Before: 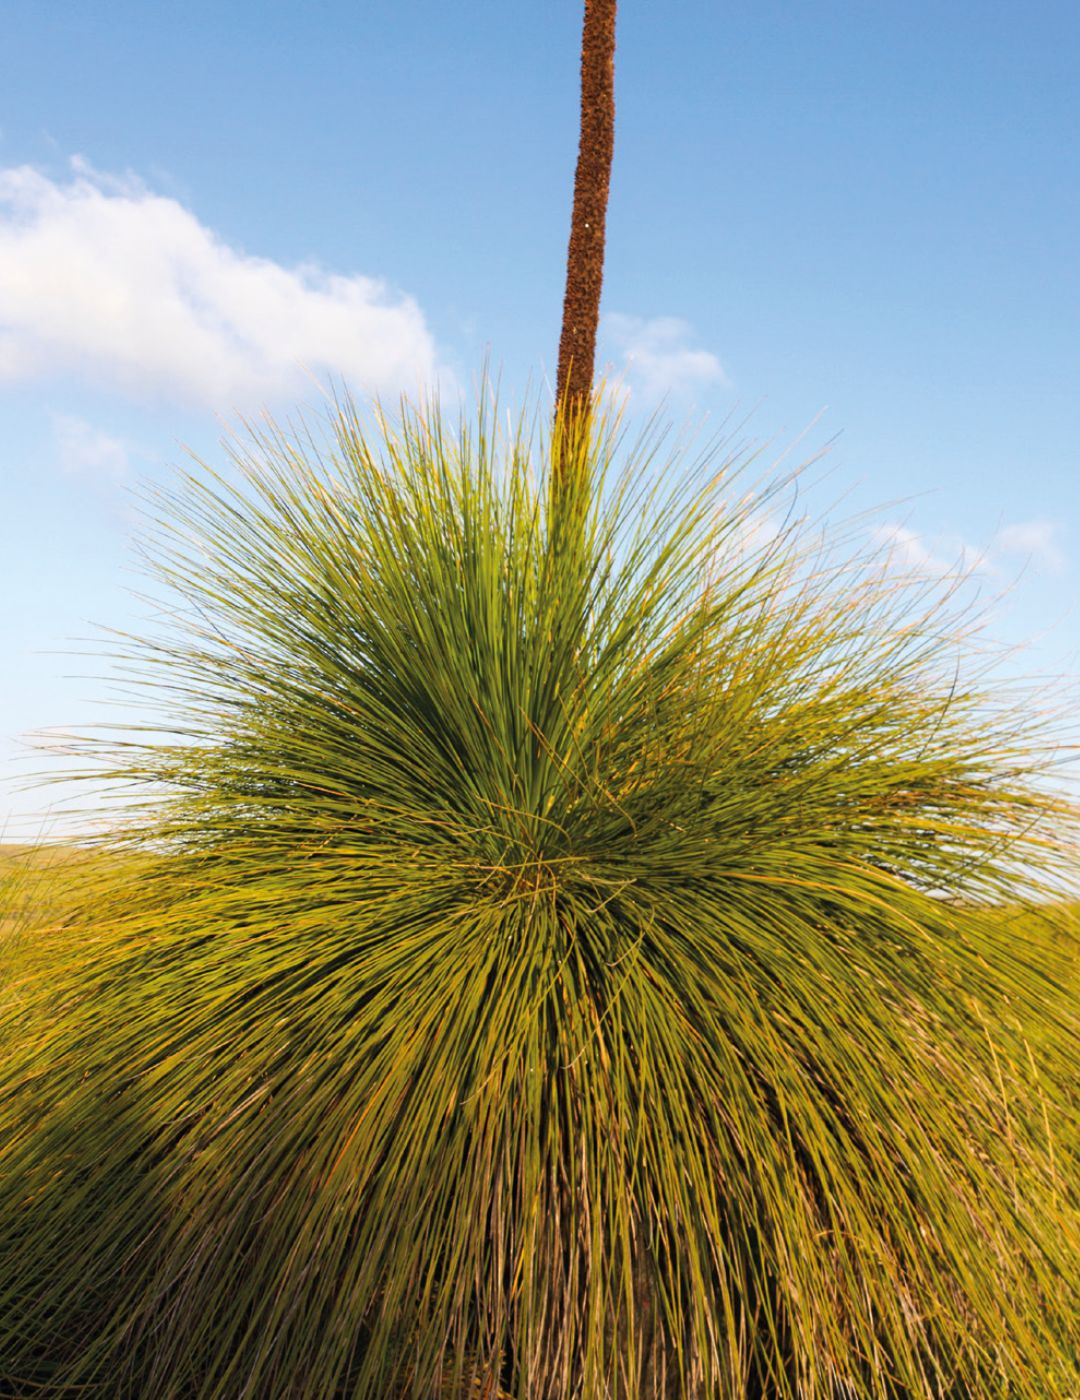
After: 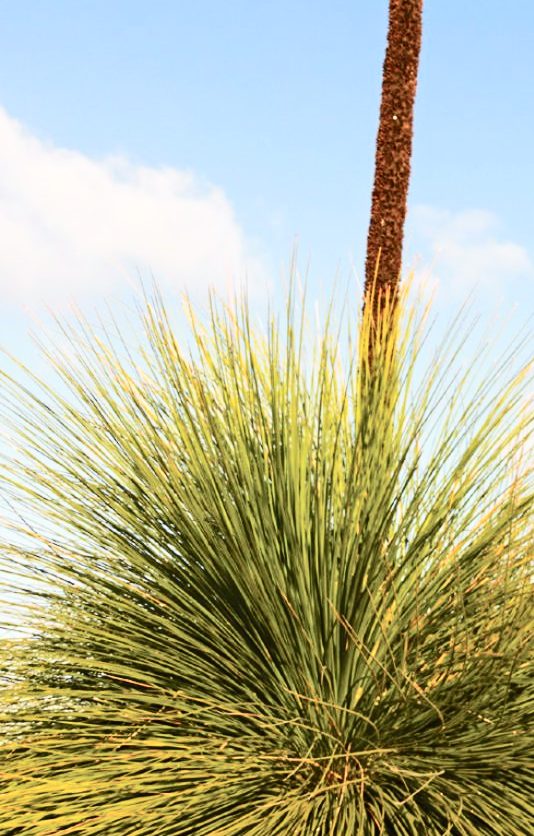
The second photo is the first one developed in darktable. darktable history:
tone curve: curves: ch0 [(0, 0.026) (0.184, 0.172) (0.391, 0.468) (0.446, 0.56) (0.605, 0.758) (0.831, 0.931) (0.992, 1)]; ch1 [(0, 0) (0.437, 0.447) (0.501, 0.502) (0.538, 0.539) (0.574, 0.589) (0.617, 0.64) (0.699, 0.749) (0.859, 0.919) (1, 1)]; ch2 [(0, 0) (0.33, 0.301) (0.421, 0.443) (0.447, 0.482) (0.499, 0.509) (0.538, 0.564) (0.585, 0.615) (0.664, 0.664) (1, 1)], color space Lab, independent channels, preserve colors none
contrast equalizer: octaves 7, y [[0.5, 0.504, 0.515, 0.527, 0.535, 0.534], [0.5 ×6], [0.491, 0.387, 0.179, 0.068, 0.068, 0.068], [0 ×5, 0.023], [0 ×6]]
crop: left 17.799%, top 7.759%, right 32.682%, bottom 32.456%
